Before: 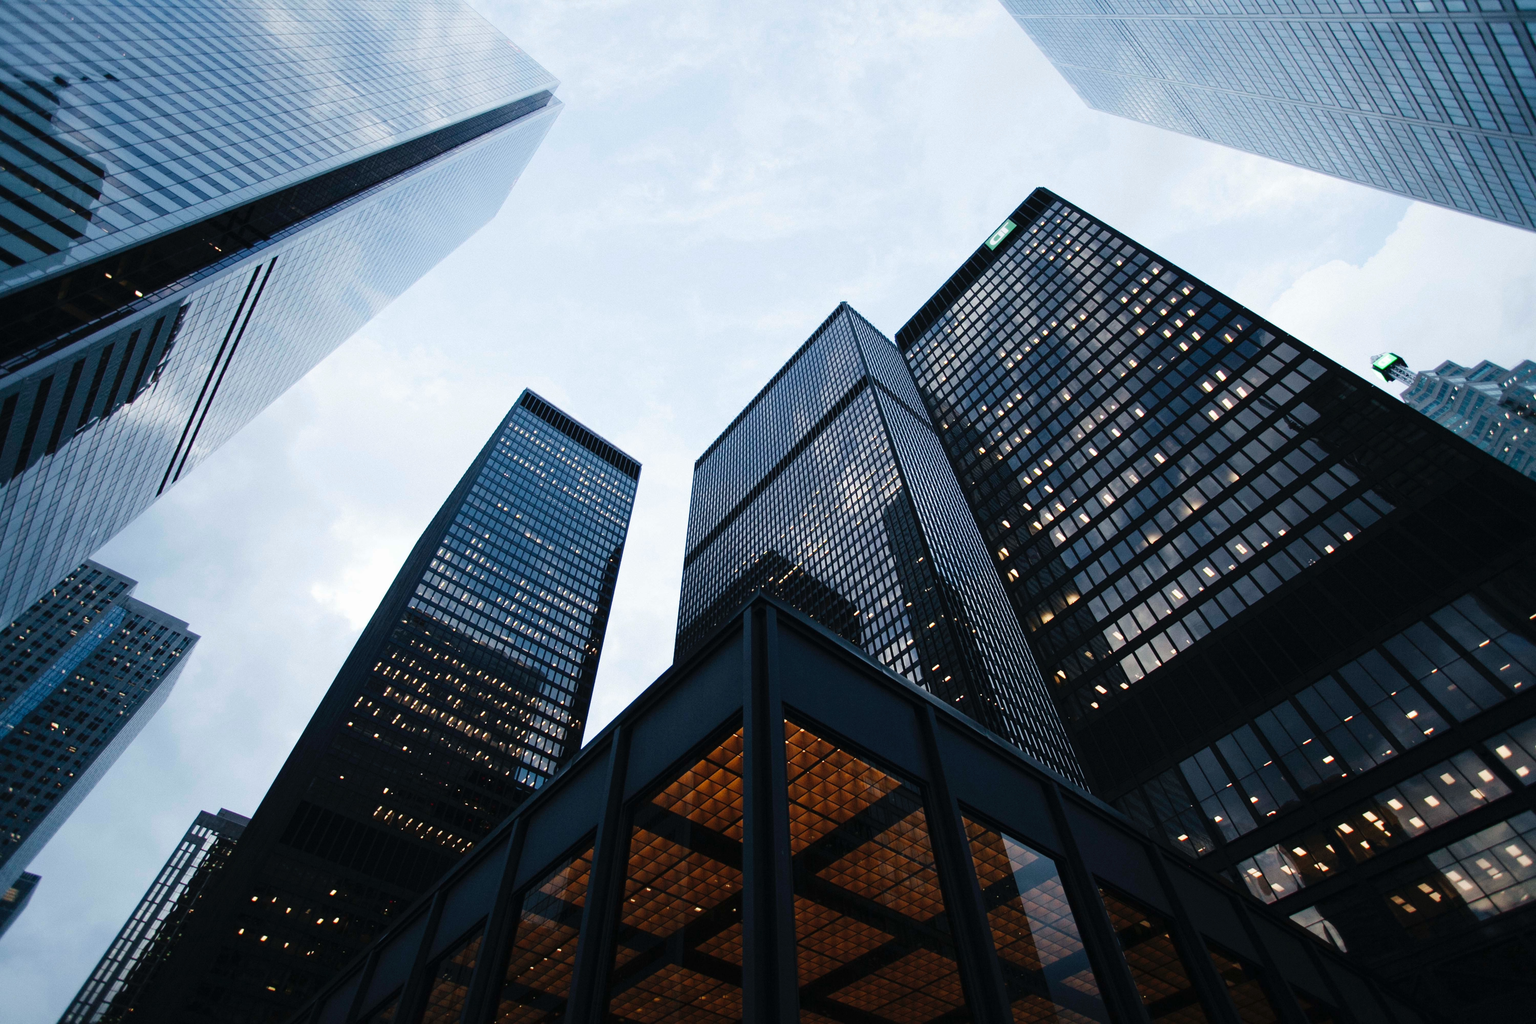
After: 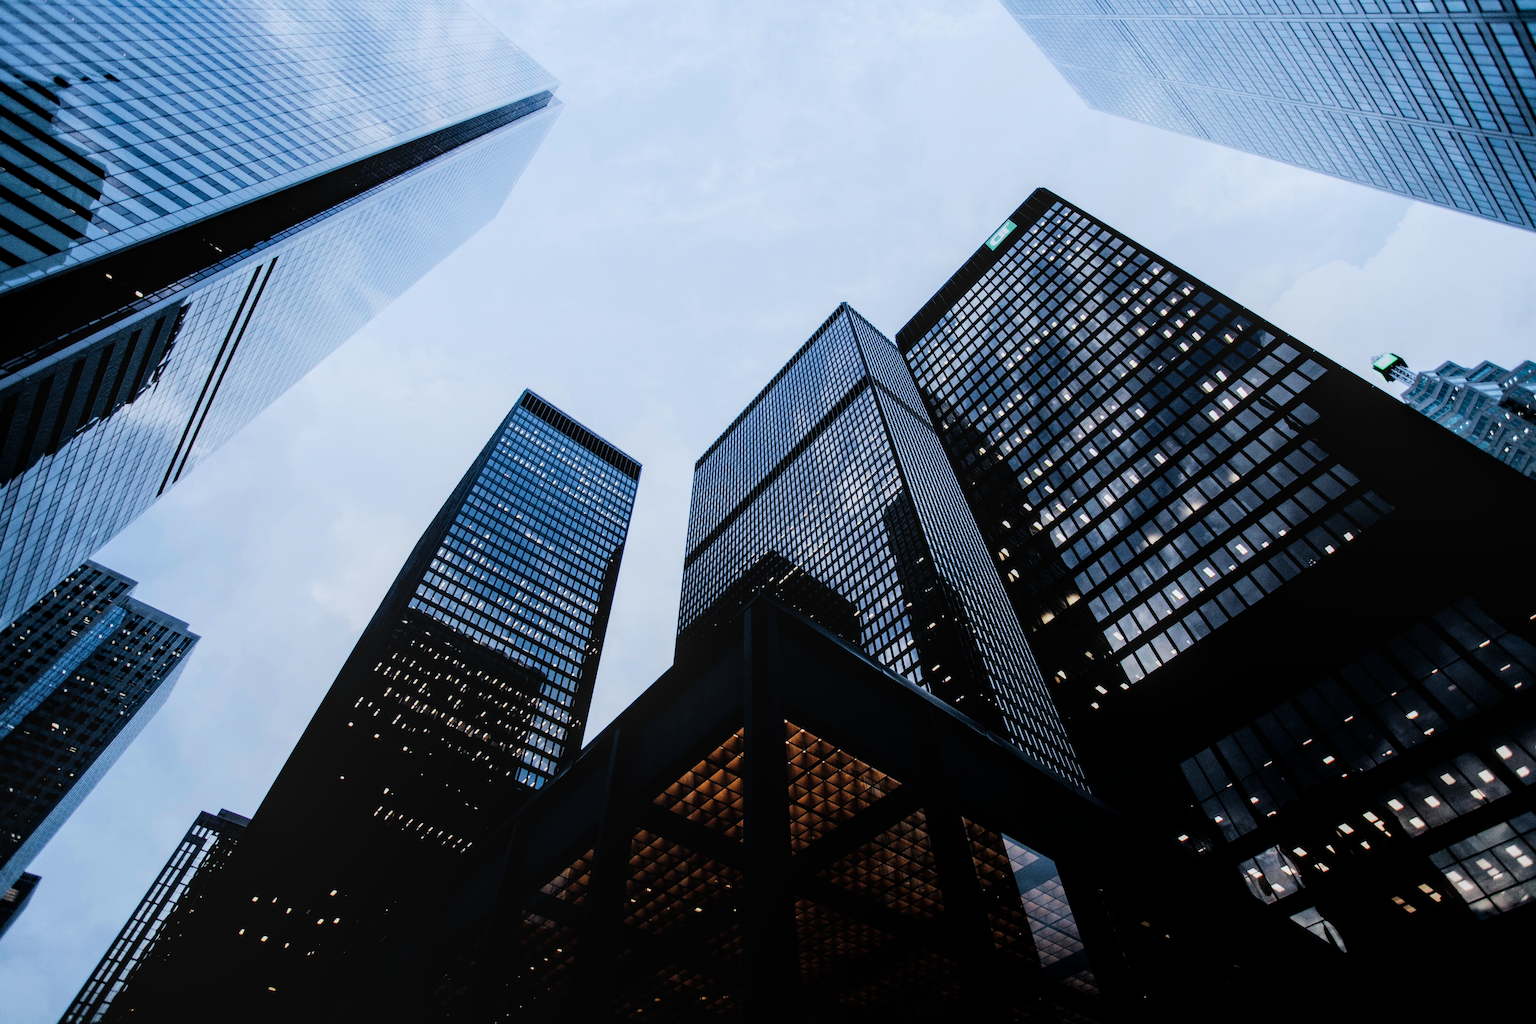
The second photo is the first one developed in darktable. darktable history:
local contrast: on, module defaults
tone equalizer: -8 EV -0.417 EV, -7 EV -0.389 EV, -6 EV -0.333 EV, -5 EV -0.222 EV, -3 EV 0.222 EV, -2 EV 0.333 EV, -1 EV 0.389 EV, +0 EV 0.417 EV, edges refinement/feathering 500, mask exposure compensation -1.57 EV, preserve details no
filmic rgb: black relative exposure -5 EV, hardness 2.88, contrast 1.3
color calibration: x 0.372, y 0.386, temperature 4283.97 K
